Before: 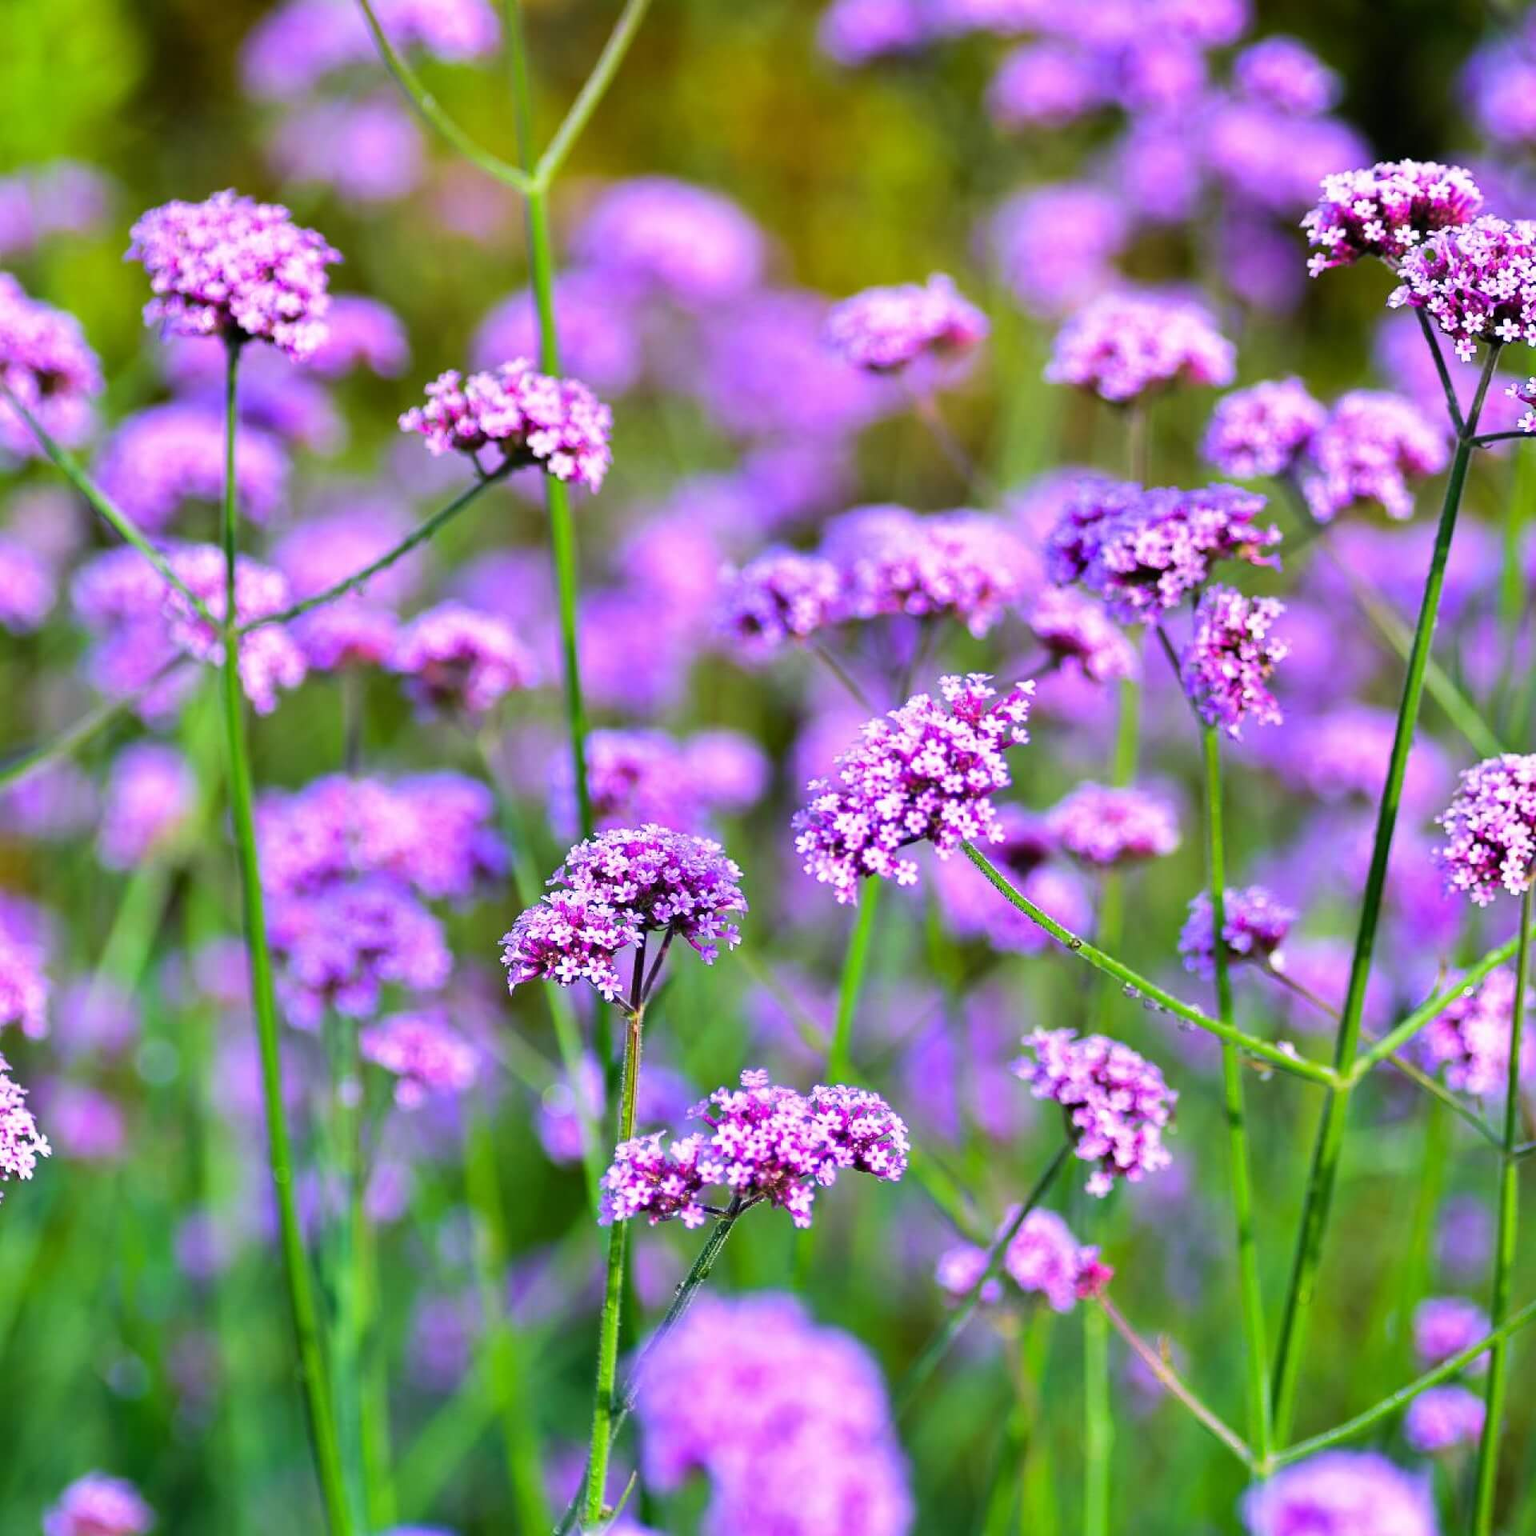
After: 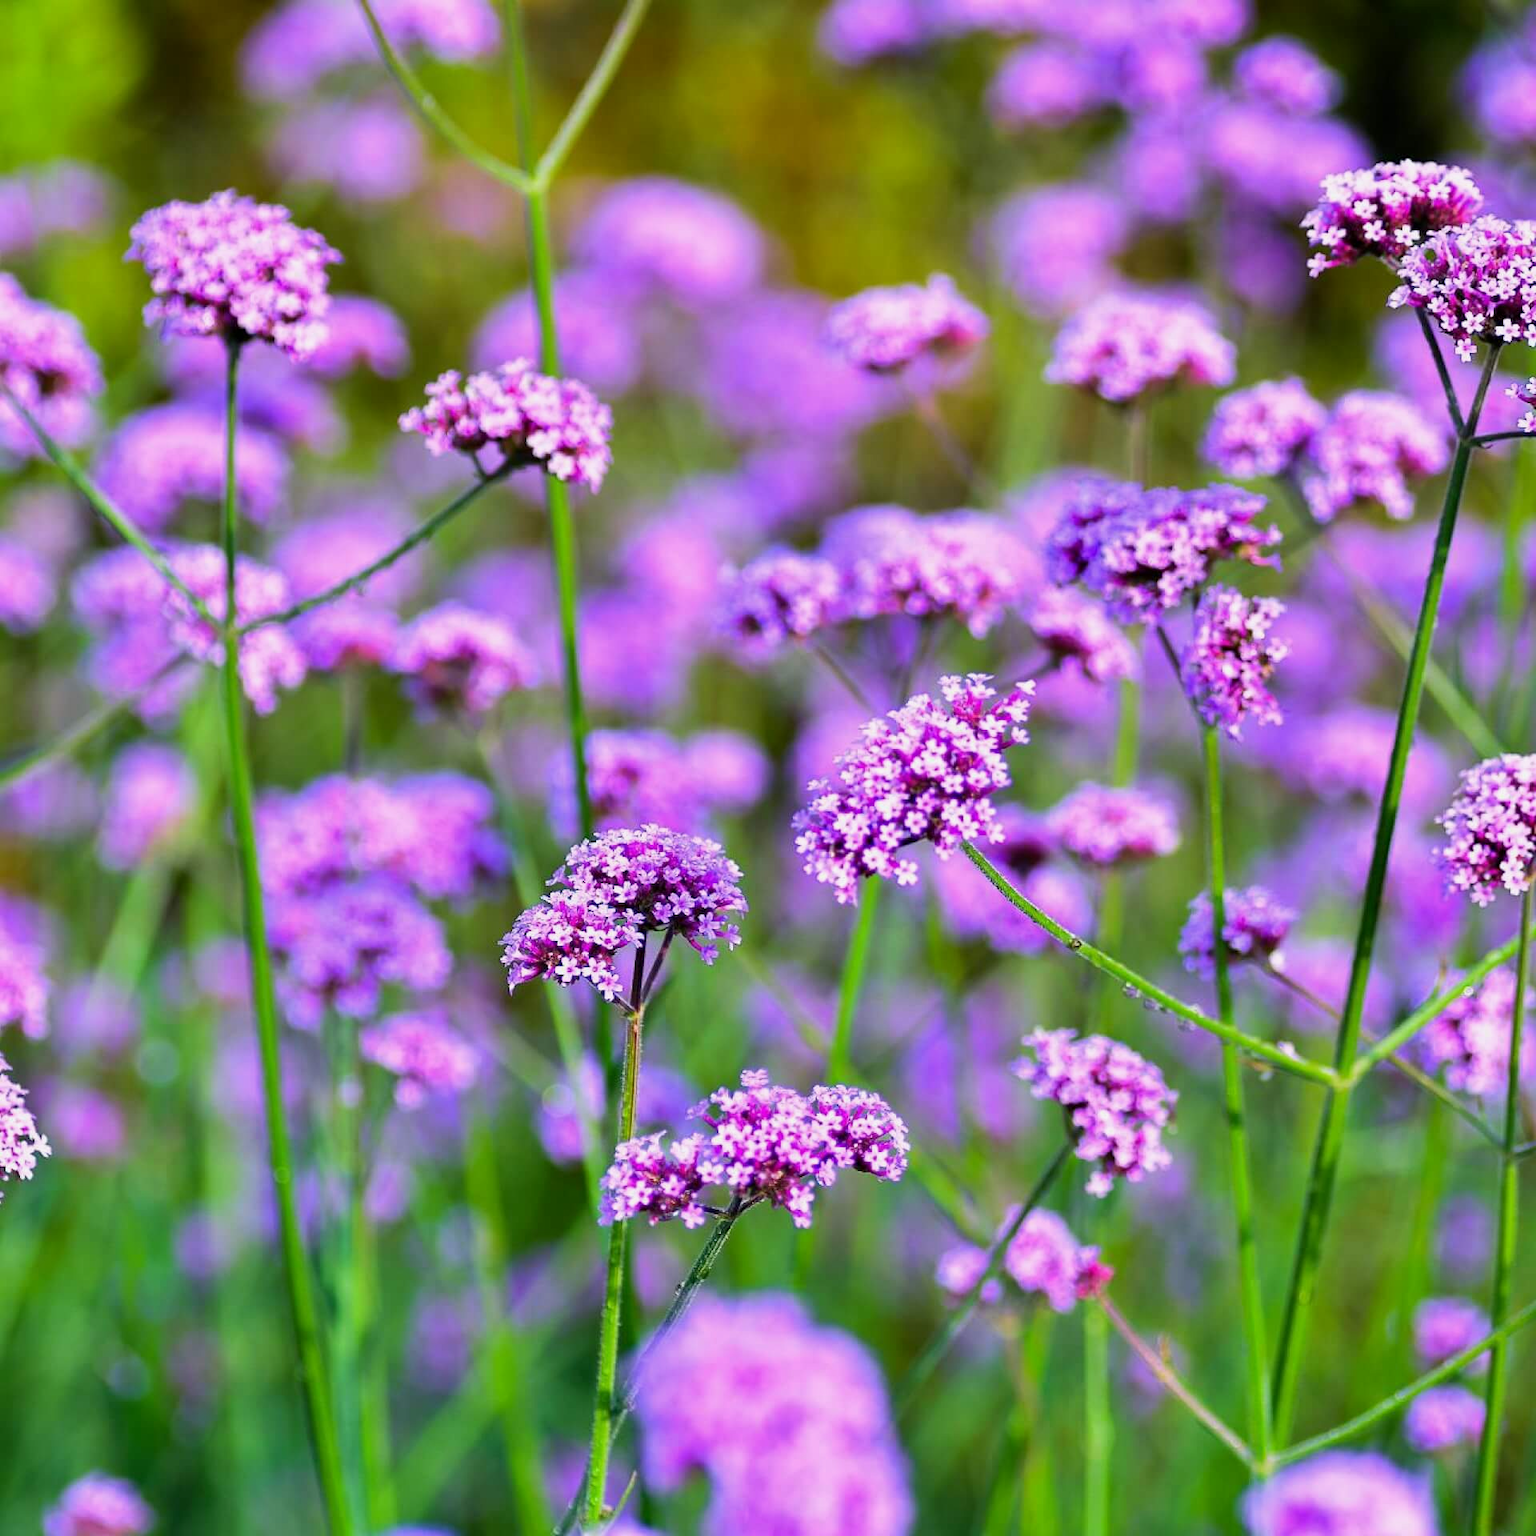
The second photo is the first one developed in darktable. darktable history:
exposure: black level correction 0.001, exposure -0.125 EV, compensate highlight preservation false
